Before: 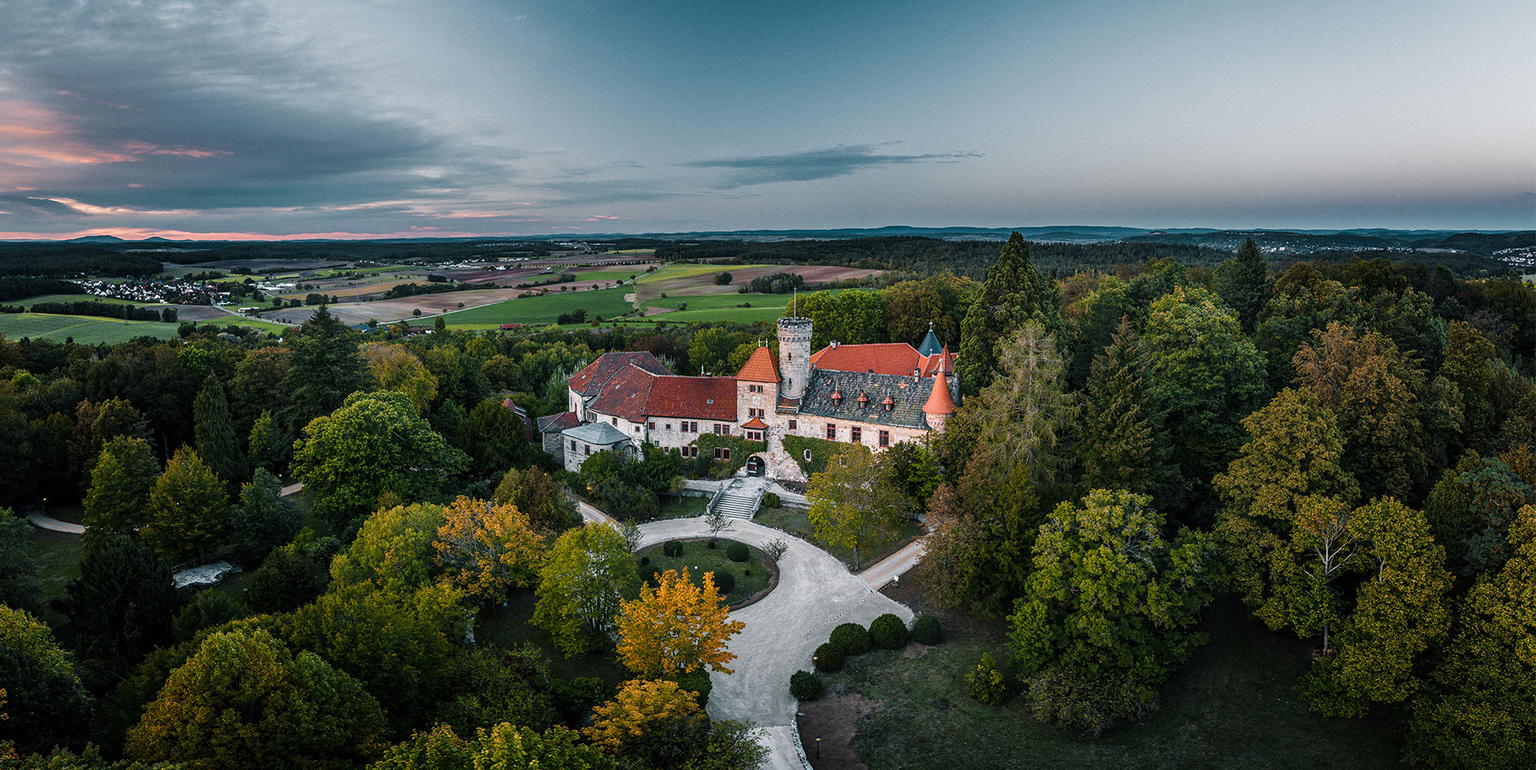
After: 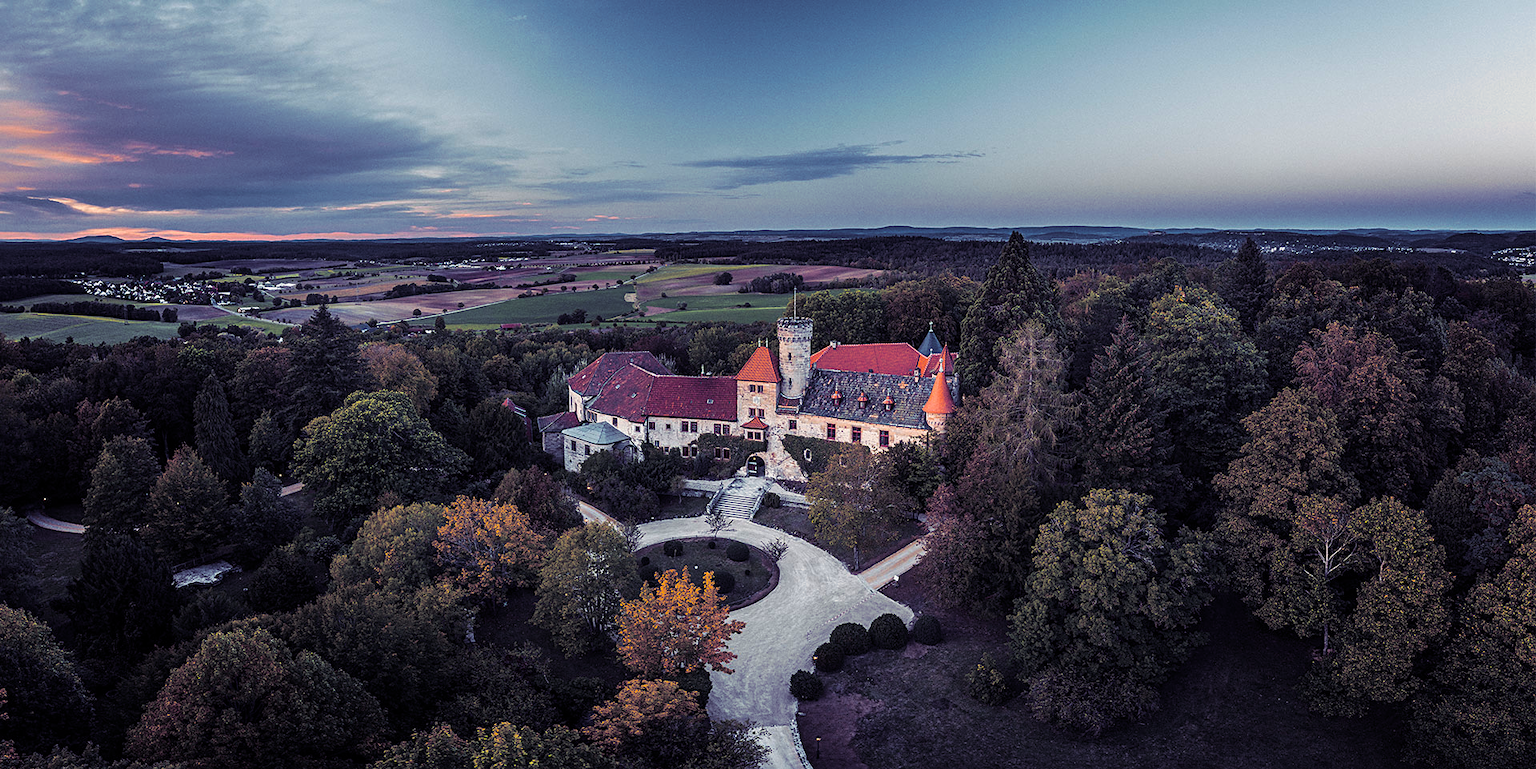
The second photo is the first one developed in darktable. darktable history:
split-toning: shadows › hue 255.6°, shadows › saturation 0.66, highlights › hue 43.2°, highlights › saturation 0.68, balance -50.1
sharpen: amount 0.2
color balance rgb: perceptual saturation grading › global saturation 25%, global vibrance 20%
